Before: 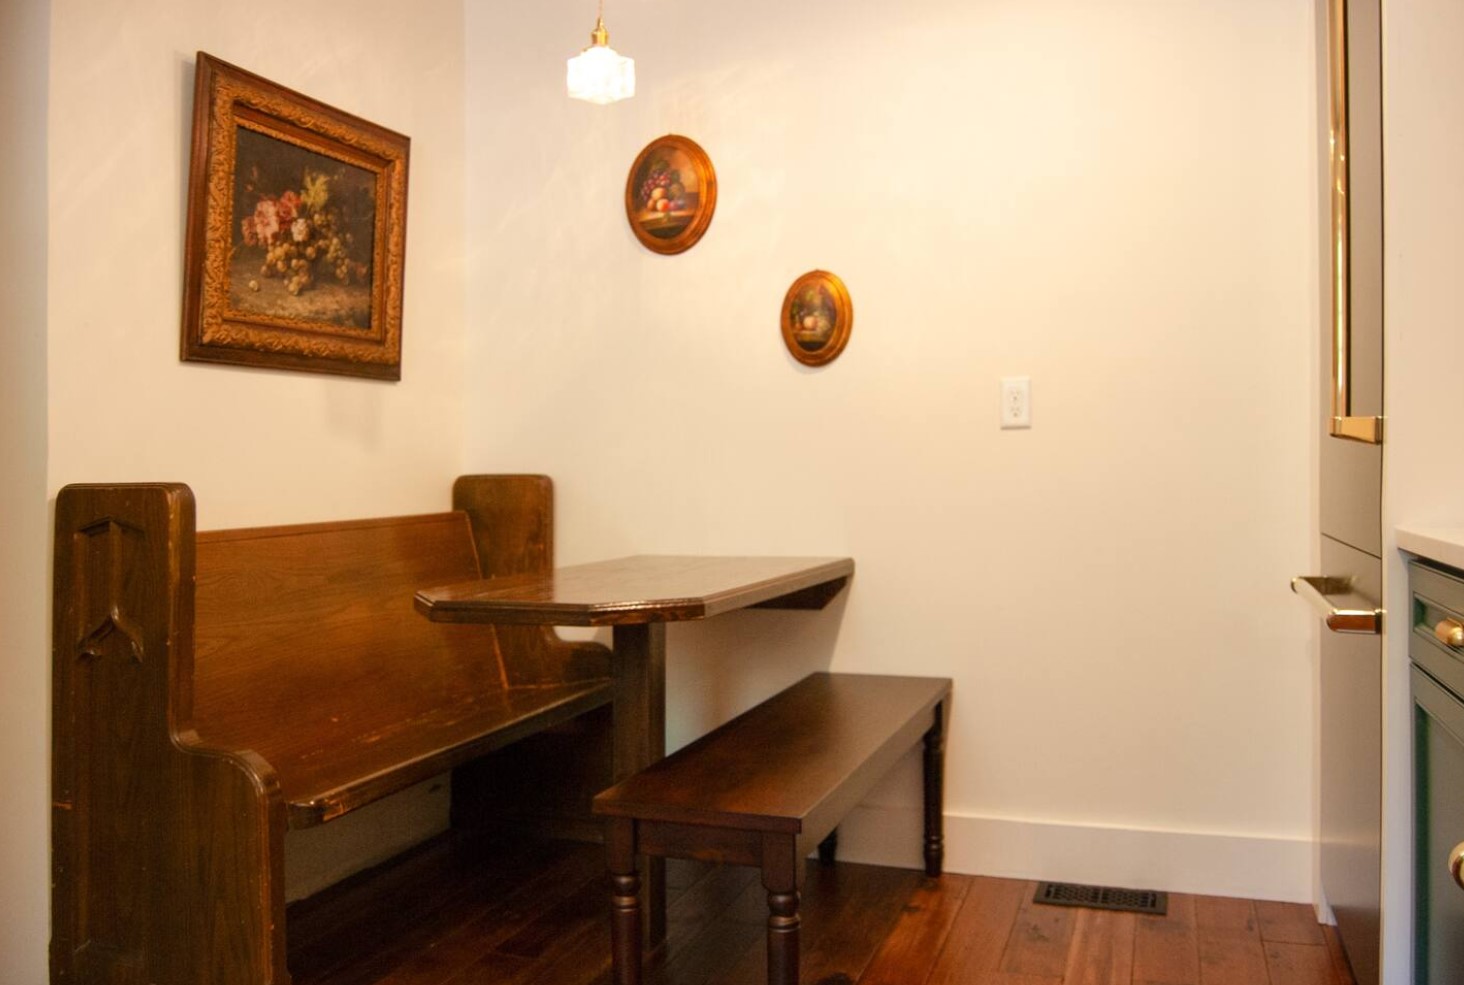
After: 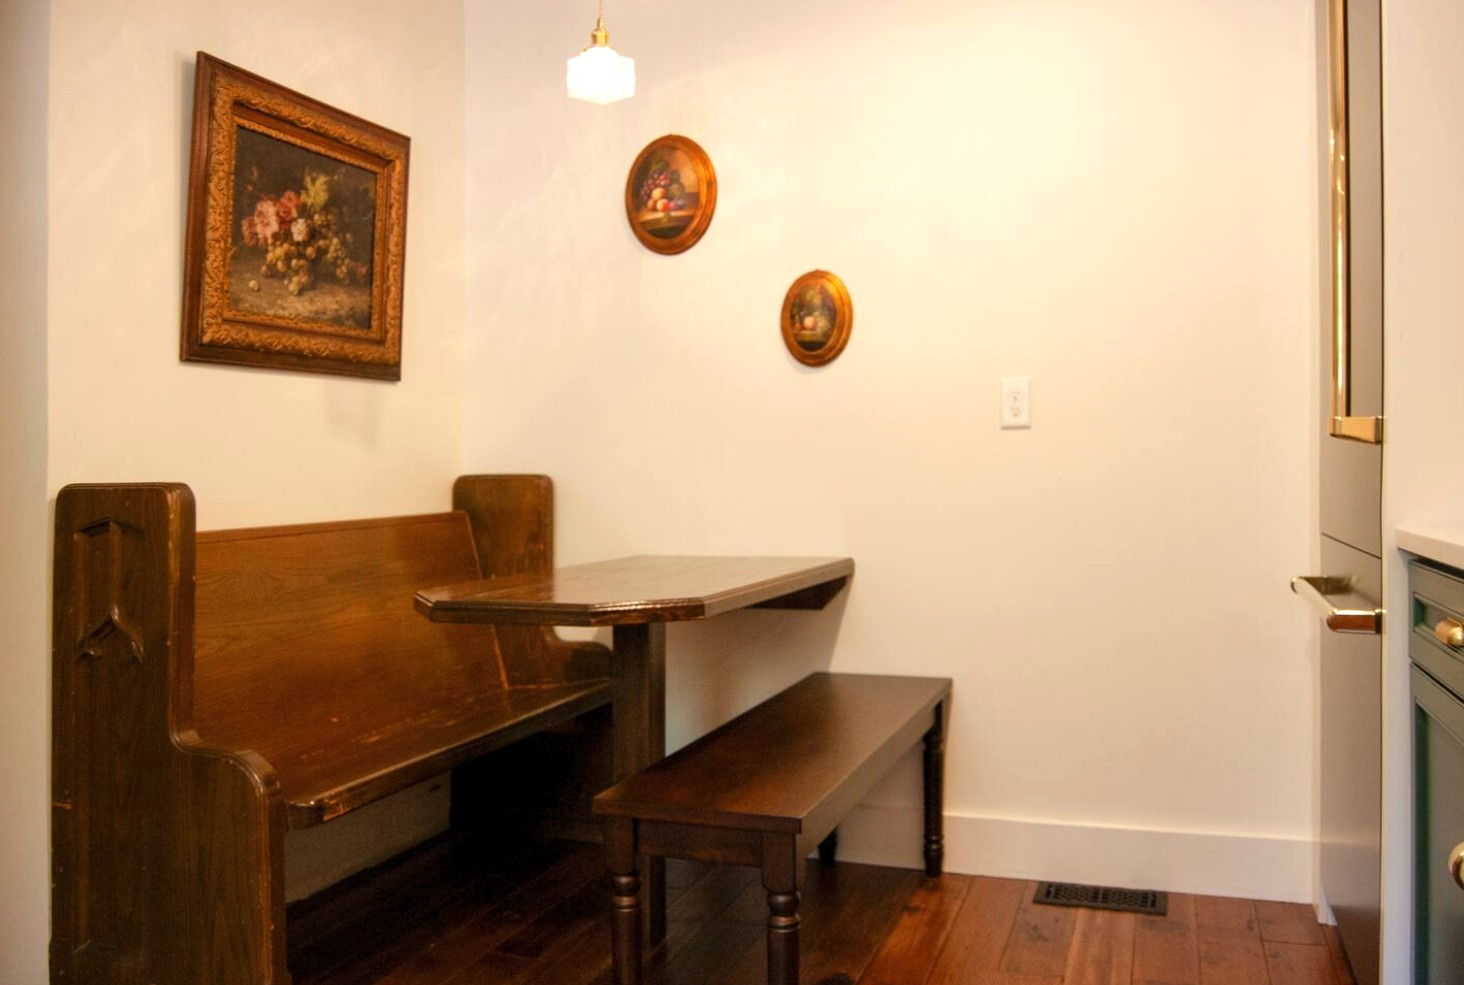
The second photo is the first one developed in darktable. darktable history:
color correction: highlights b* 0.057, saturation 0.989
levels: levels [0.016, 0.492, 0.969]
